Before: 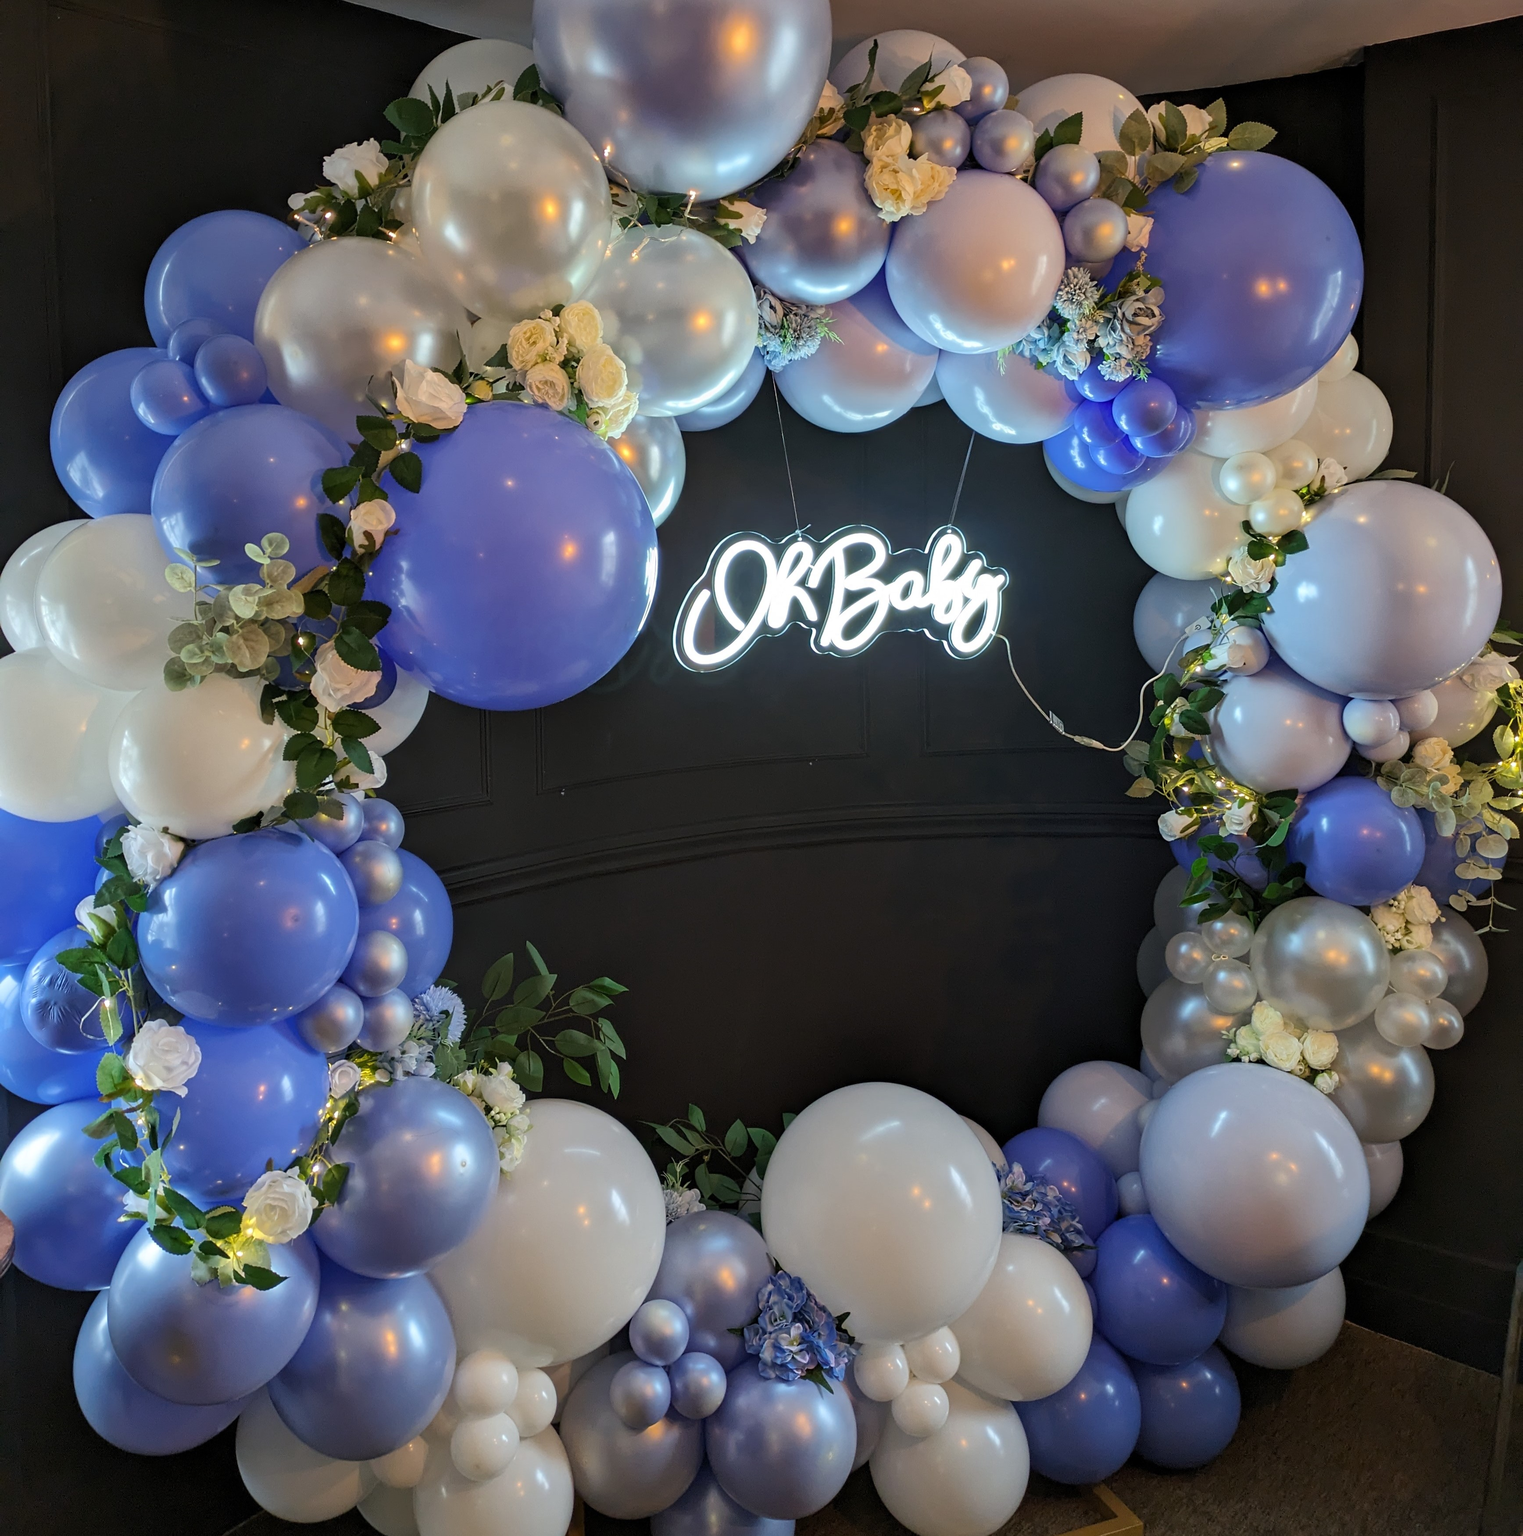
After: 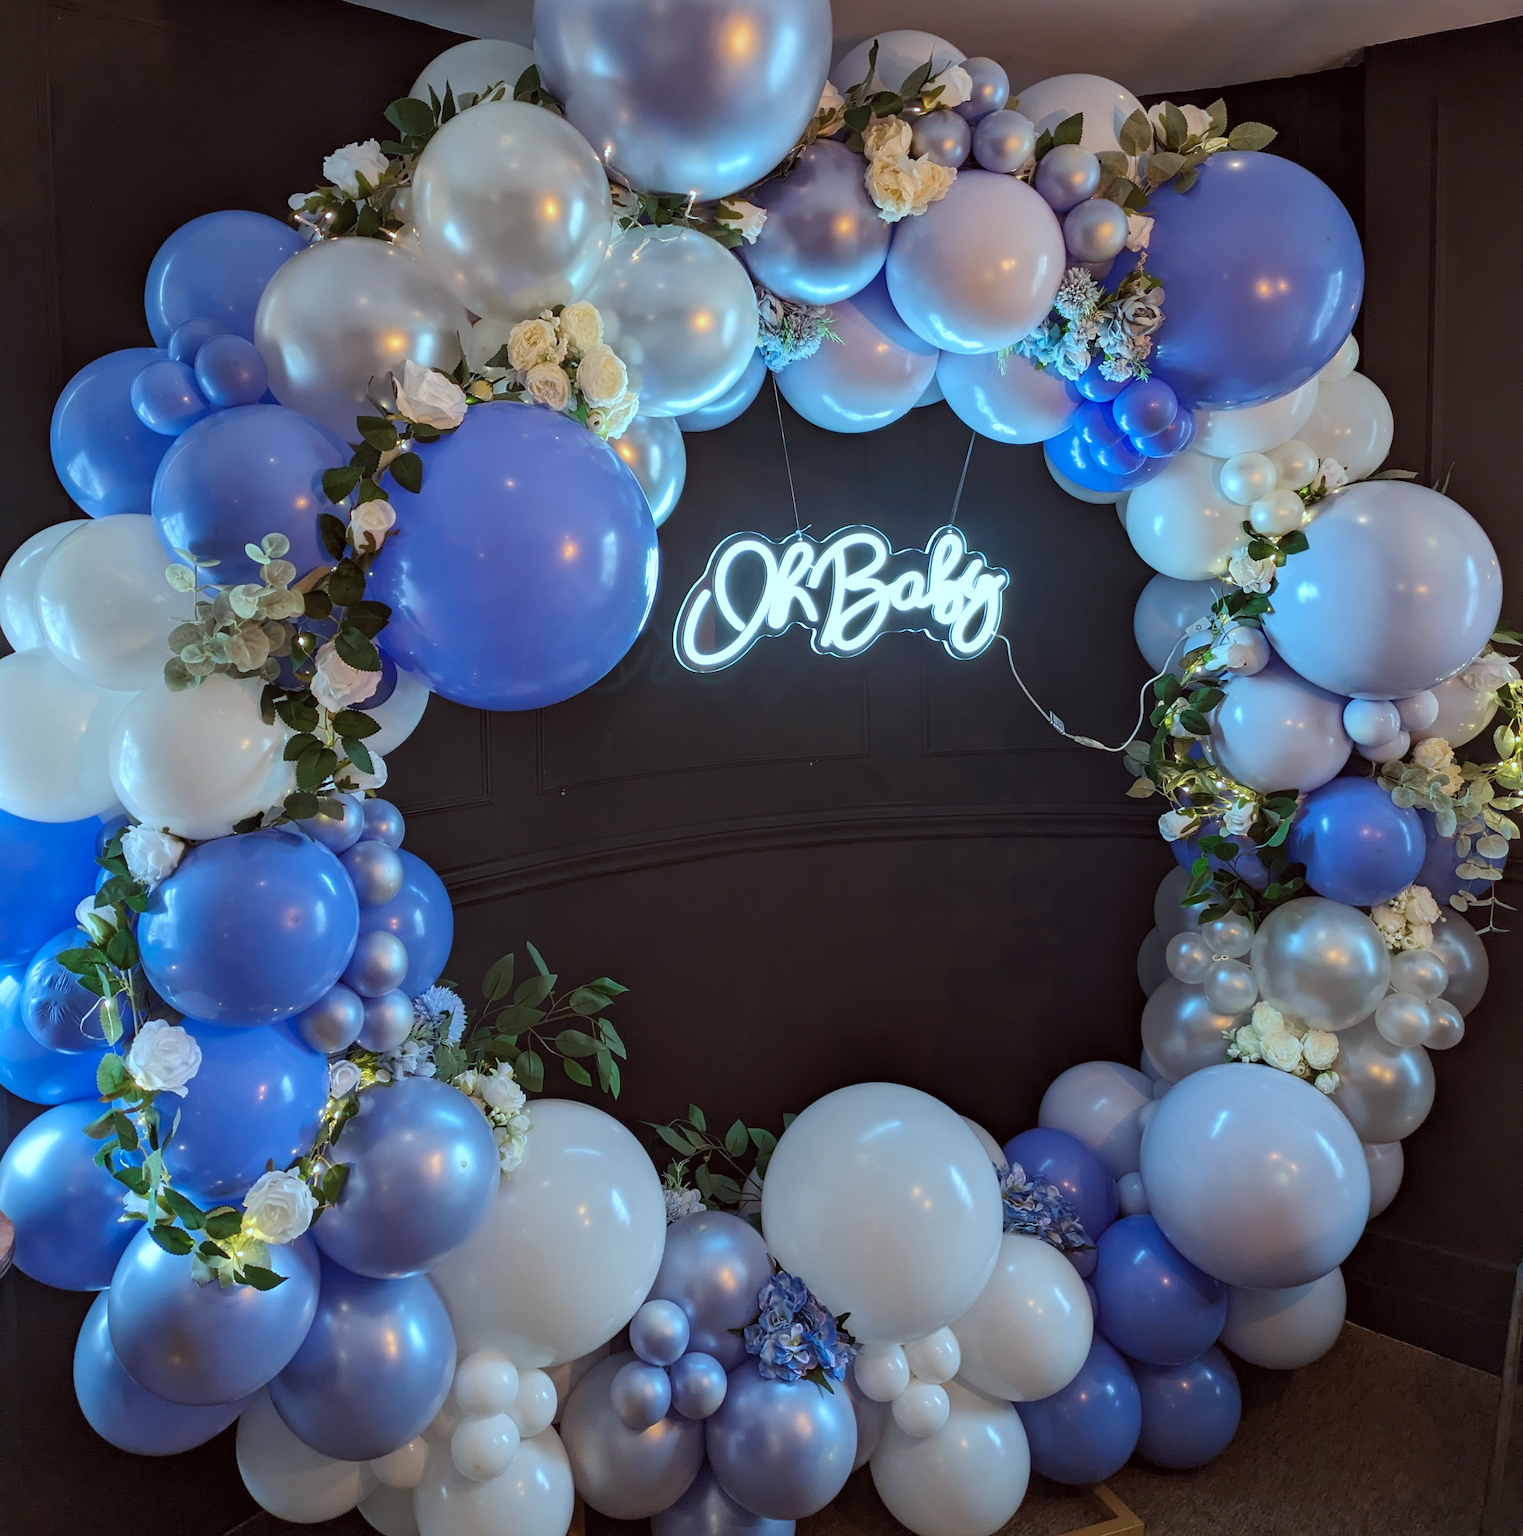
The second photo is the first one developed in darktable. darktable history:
color correction: highlights a* -9.73, highlights b* -21.22
color balance: mode lift, gamma, gain (sRGB), lift [1, 1.049, 1, 1]
